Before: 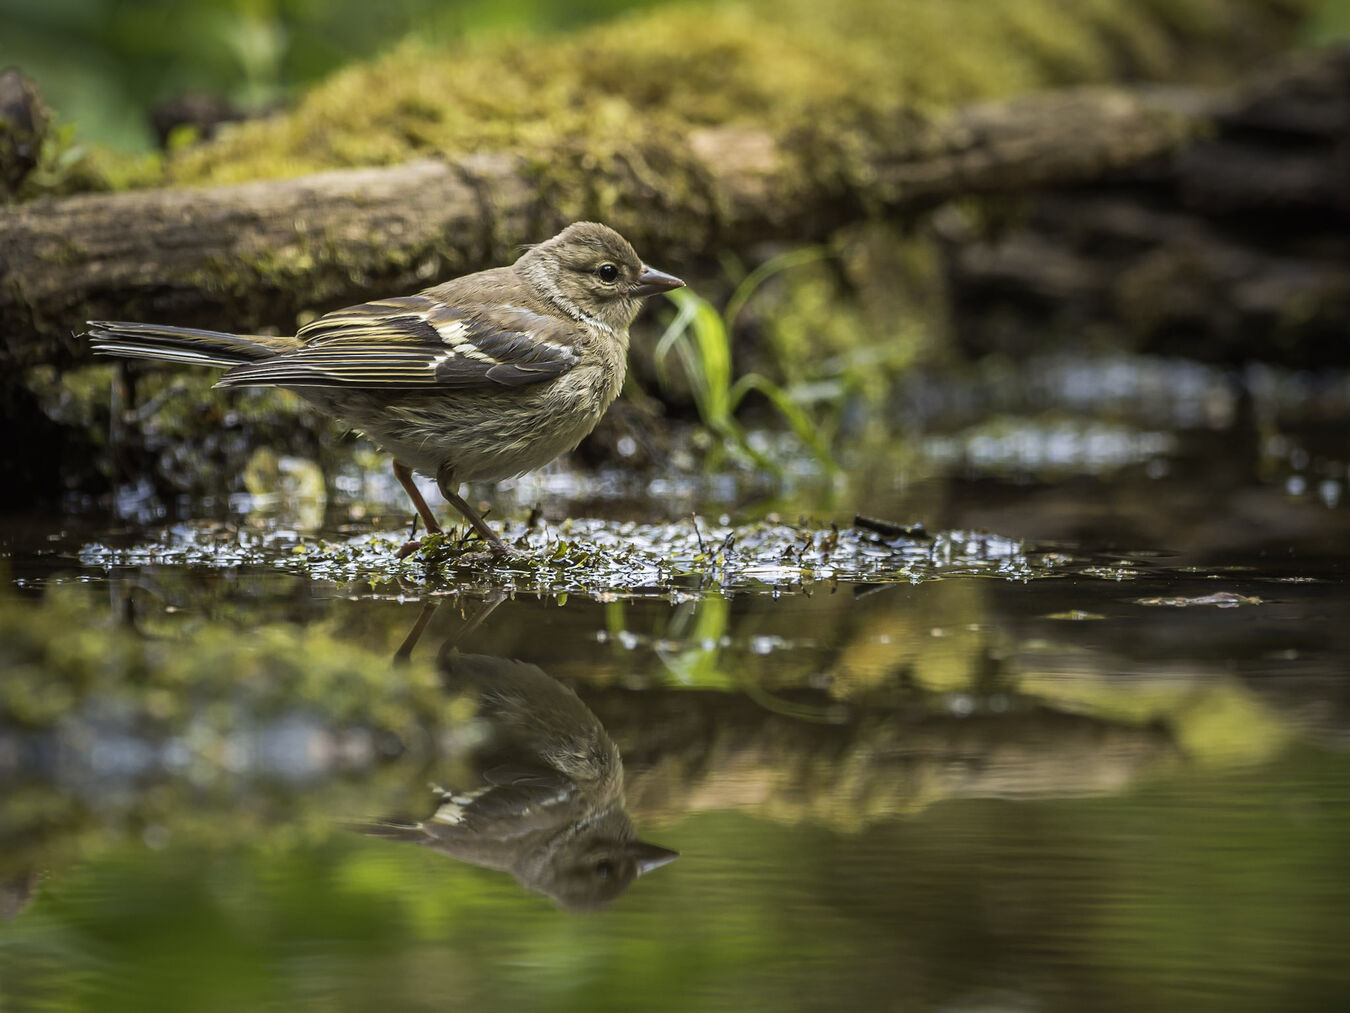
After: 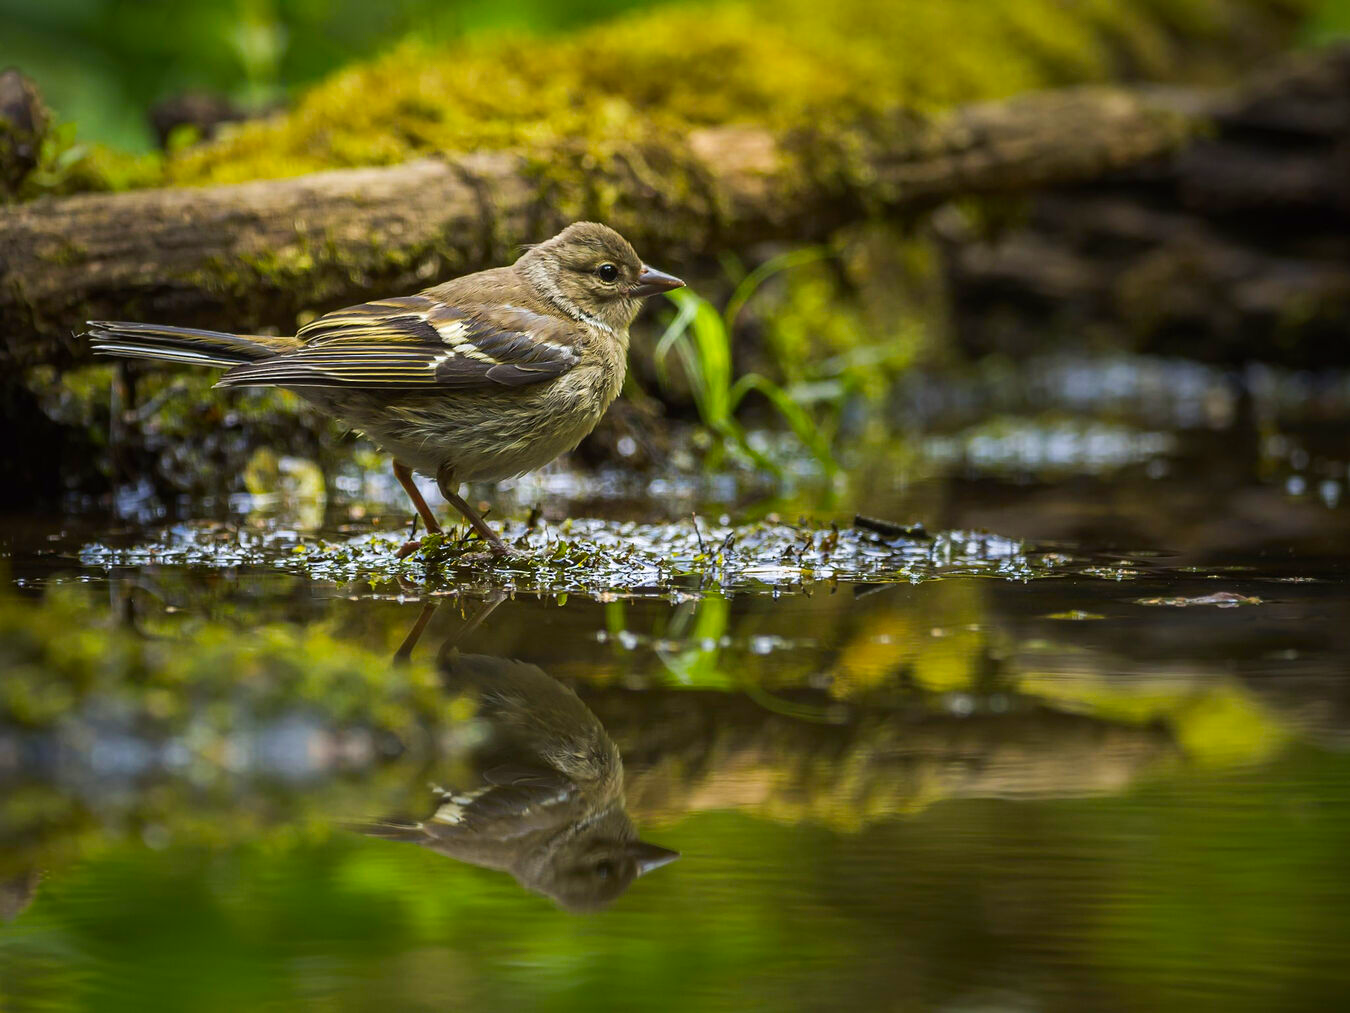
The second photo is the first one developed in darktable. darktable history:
contrast brightness saturation: brightness -0.018, saturation 0.355
sharpen: radius 2.858, amount 0.876, threshold 47.354
